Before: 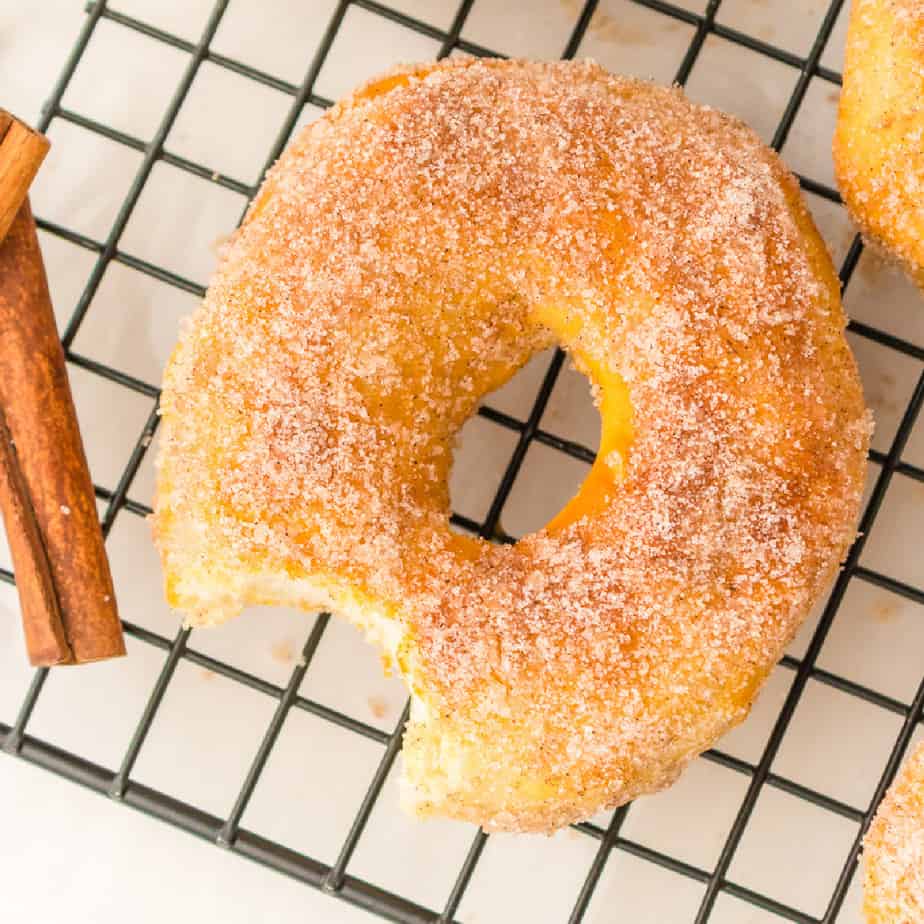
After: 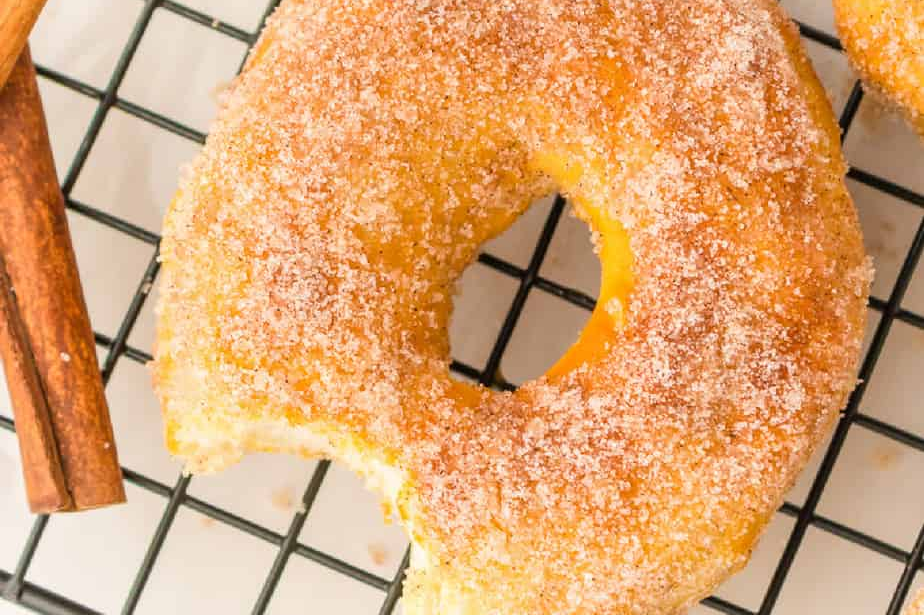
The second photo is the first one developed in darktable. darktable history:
crop: top 16.616%, bottom 16.782%
